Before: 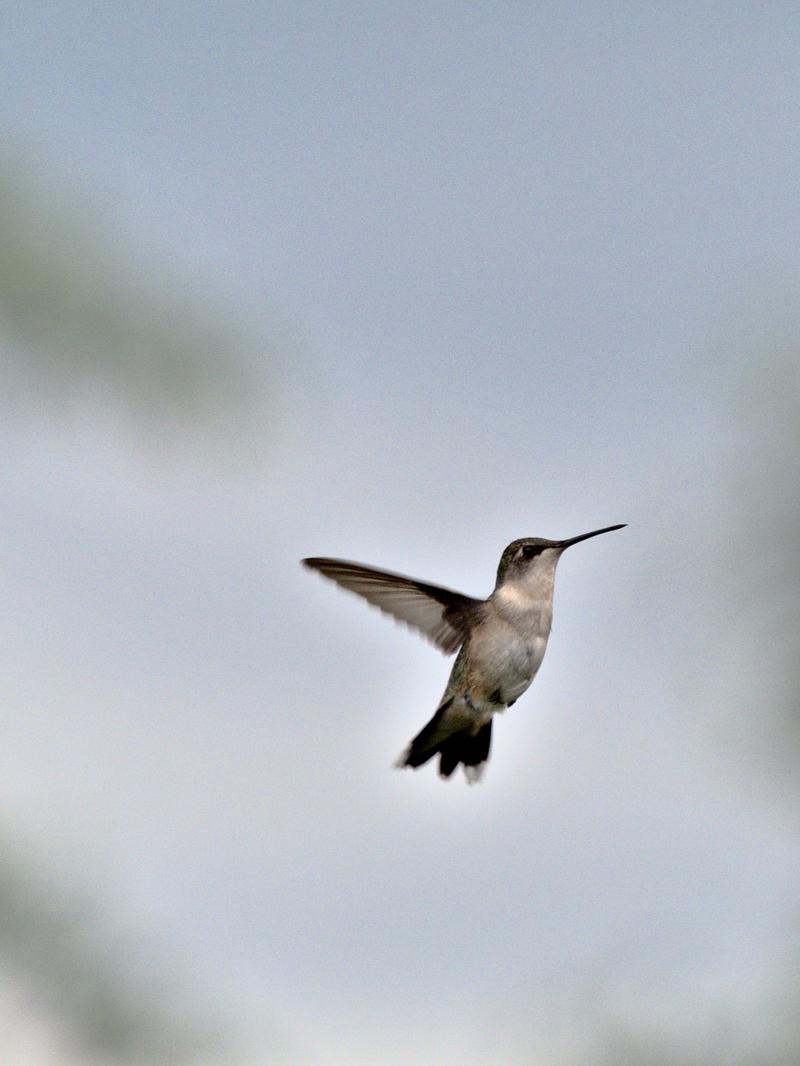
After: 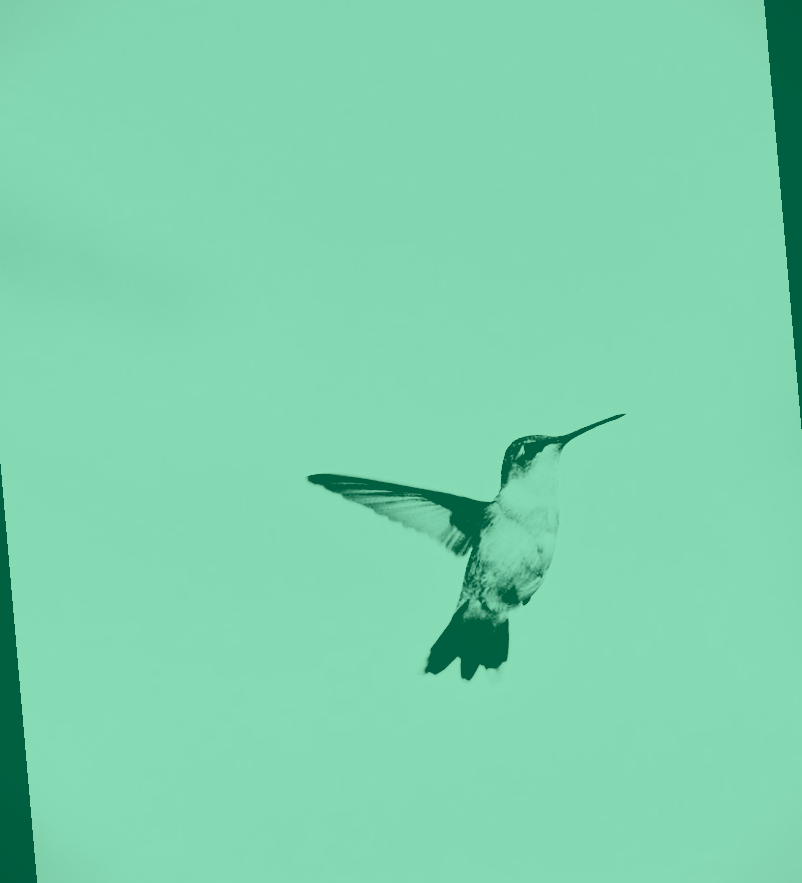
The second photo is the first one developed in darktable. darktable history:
filmic rgb: black relative exposure -5 EV, hardness 2.88, contrast 1.5
local contrast: highlights 100%, shadows 100%, detail 120%, midtone range 0.2
rgb curve: curves: ch0 [(0, 0) (0.21, 0.15) (0.24, 0.21) (0.5, 0.75) (0.75, 0.96) (0.89, 0.99) (1, 1)]; ch1 [(0, 0.02) (0.21, 0.13) (0.25, 0.2) (0.5, 0.67) (0.75, 0.9) (0.89, 0.97) (1, 1)]; ch2 [(0, 0.02) (0.21, 0.13) (0.25, 0.2) (0.5, 0.67) (0.75, 0.9) (0.89, 0.97) (1, 1)], compensate middle gray true
rotate and perspective: rotation -5°, crop left 0.05, crop right 0.952, crop top 0.11, crop bottom 0.89
vignetting: fall-off start 116.67%, fall-off radius 59.26%, brightness -0.31, saturation -0.056
colorize: hue 147.6°, saturation 65%, lightness 21.64%
